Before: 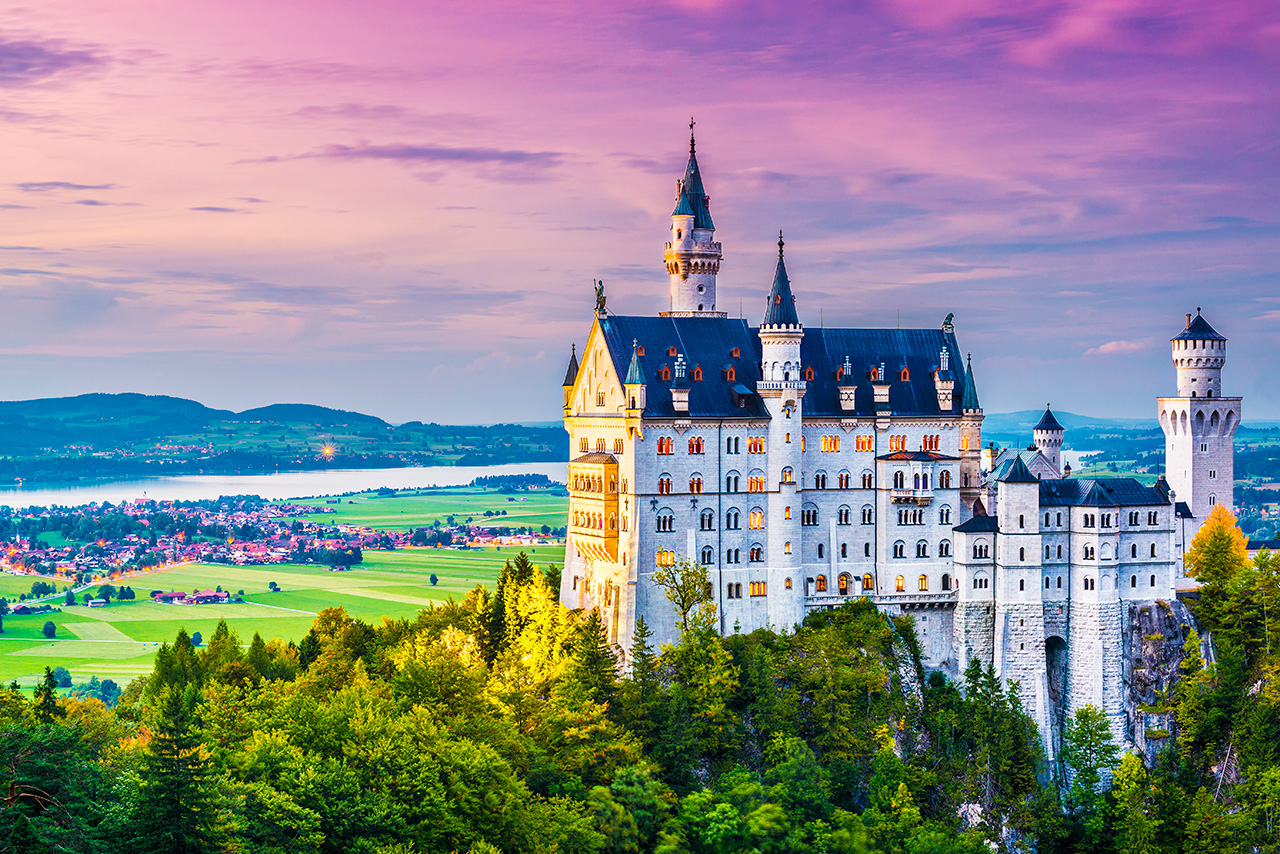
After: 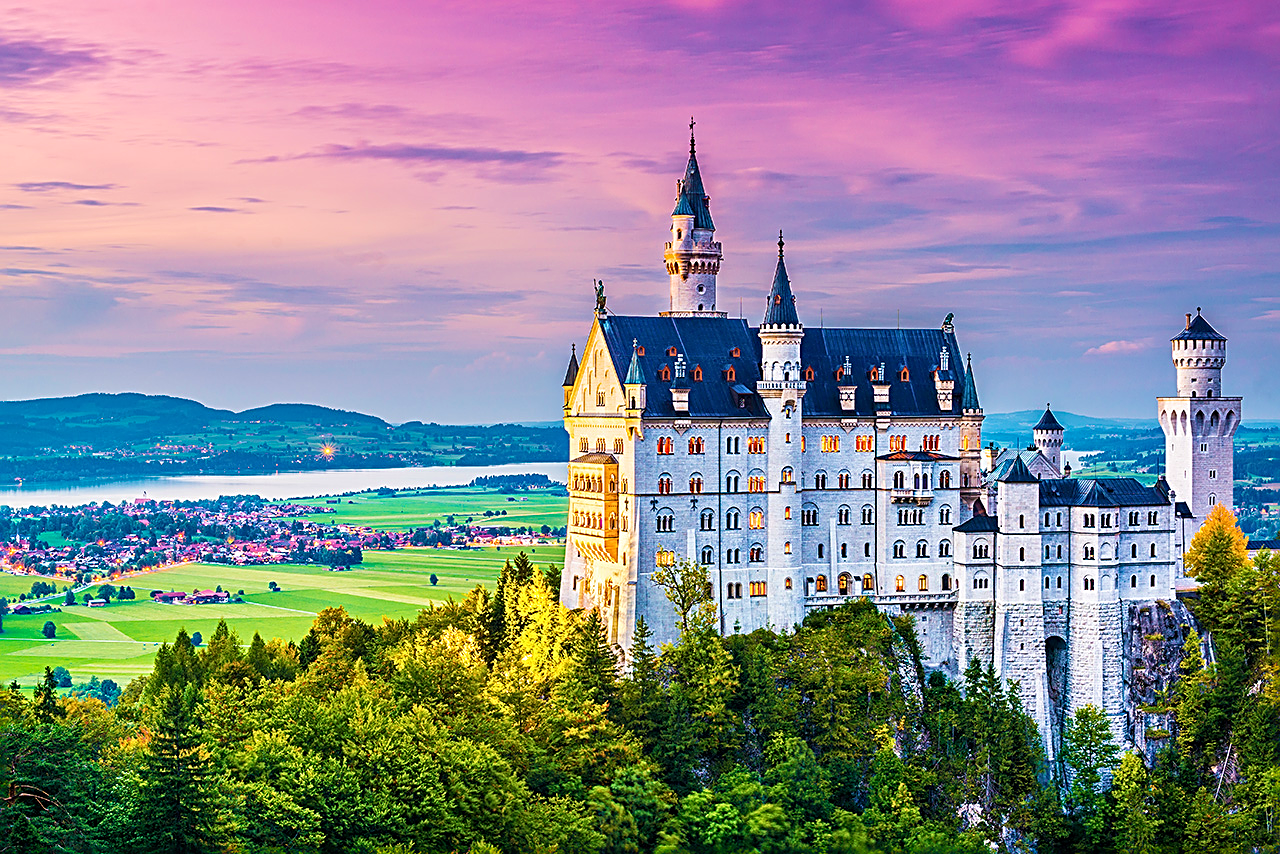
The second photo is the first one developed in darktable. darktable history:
sharpen: radius 2.532, amount 0.631
velvia: on, module defaults
